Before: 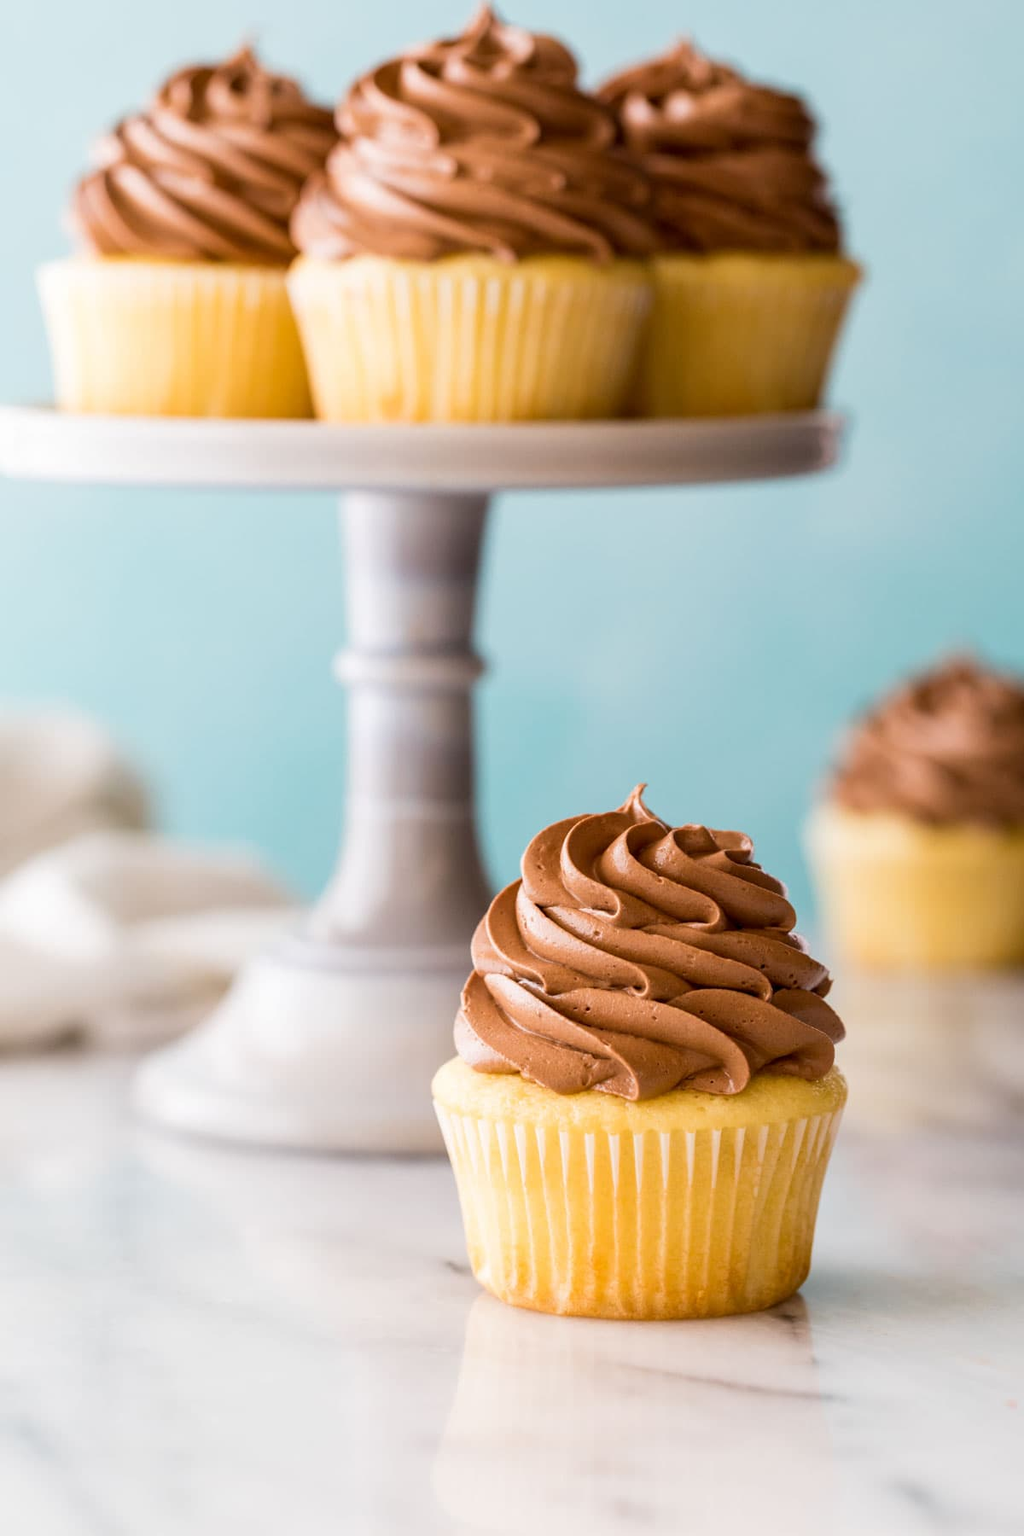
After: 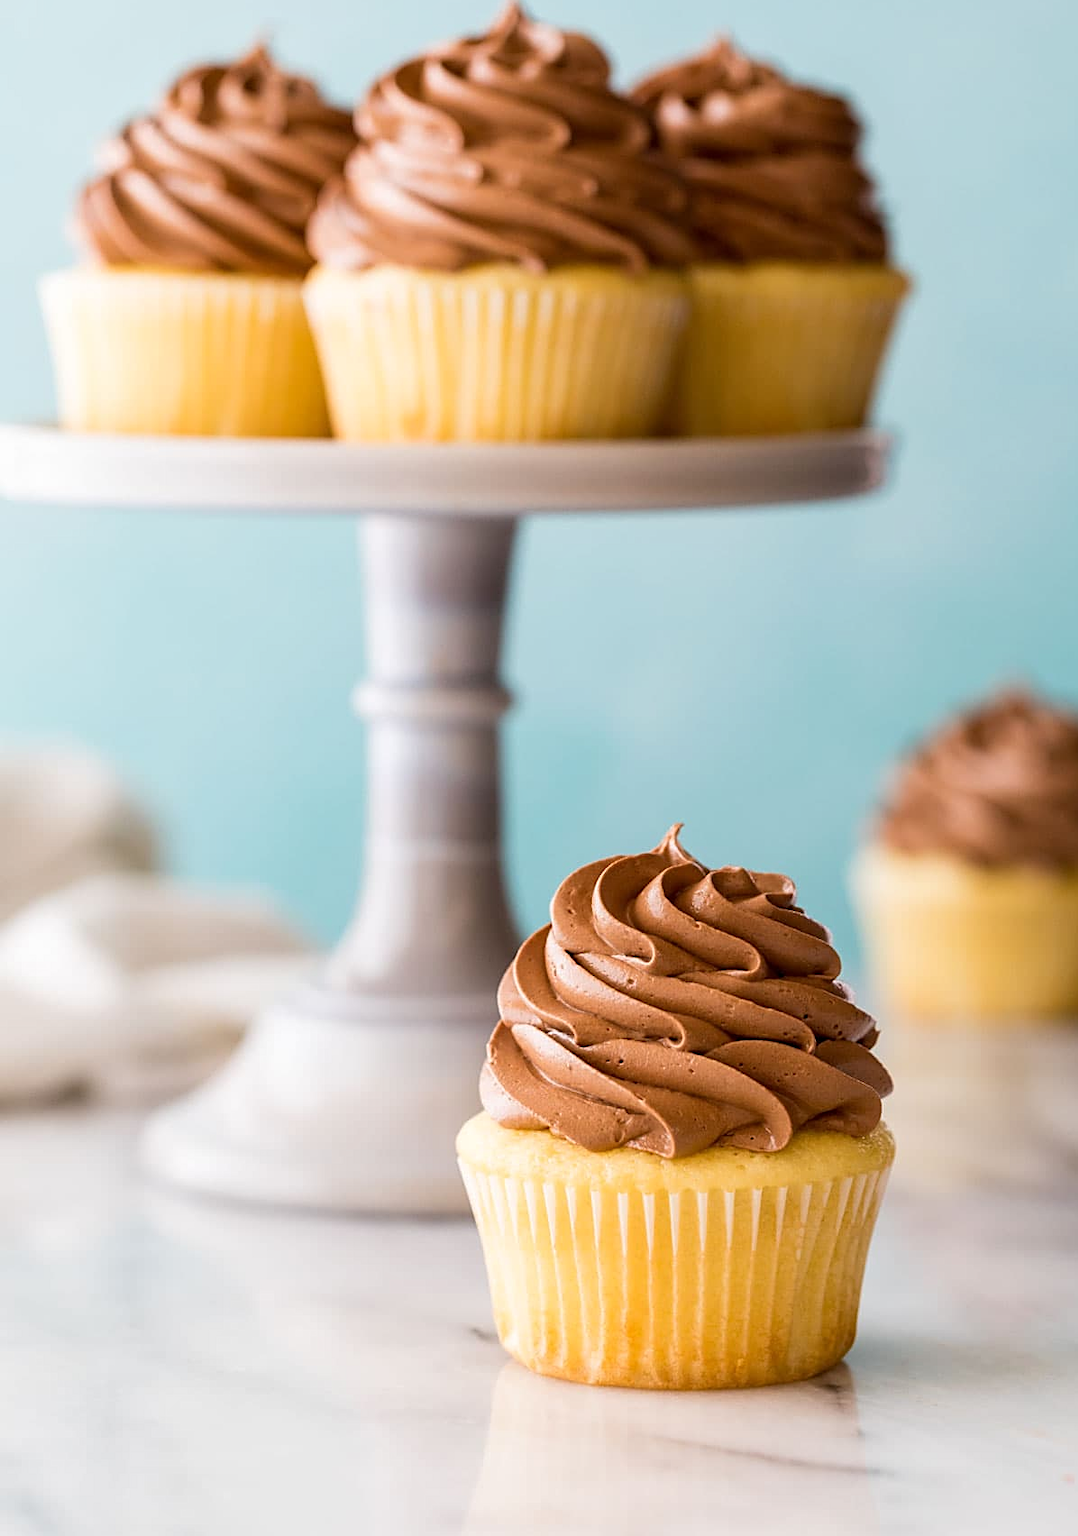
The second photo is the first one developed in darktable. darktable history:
sharpen: on, module defaults
crop: top 0.296%, right 0.265%, bottom 5.014%
tone equalizer: mask exposure compensation -0.502 EV
